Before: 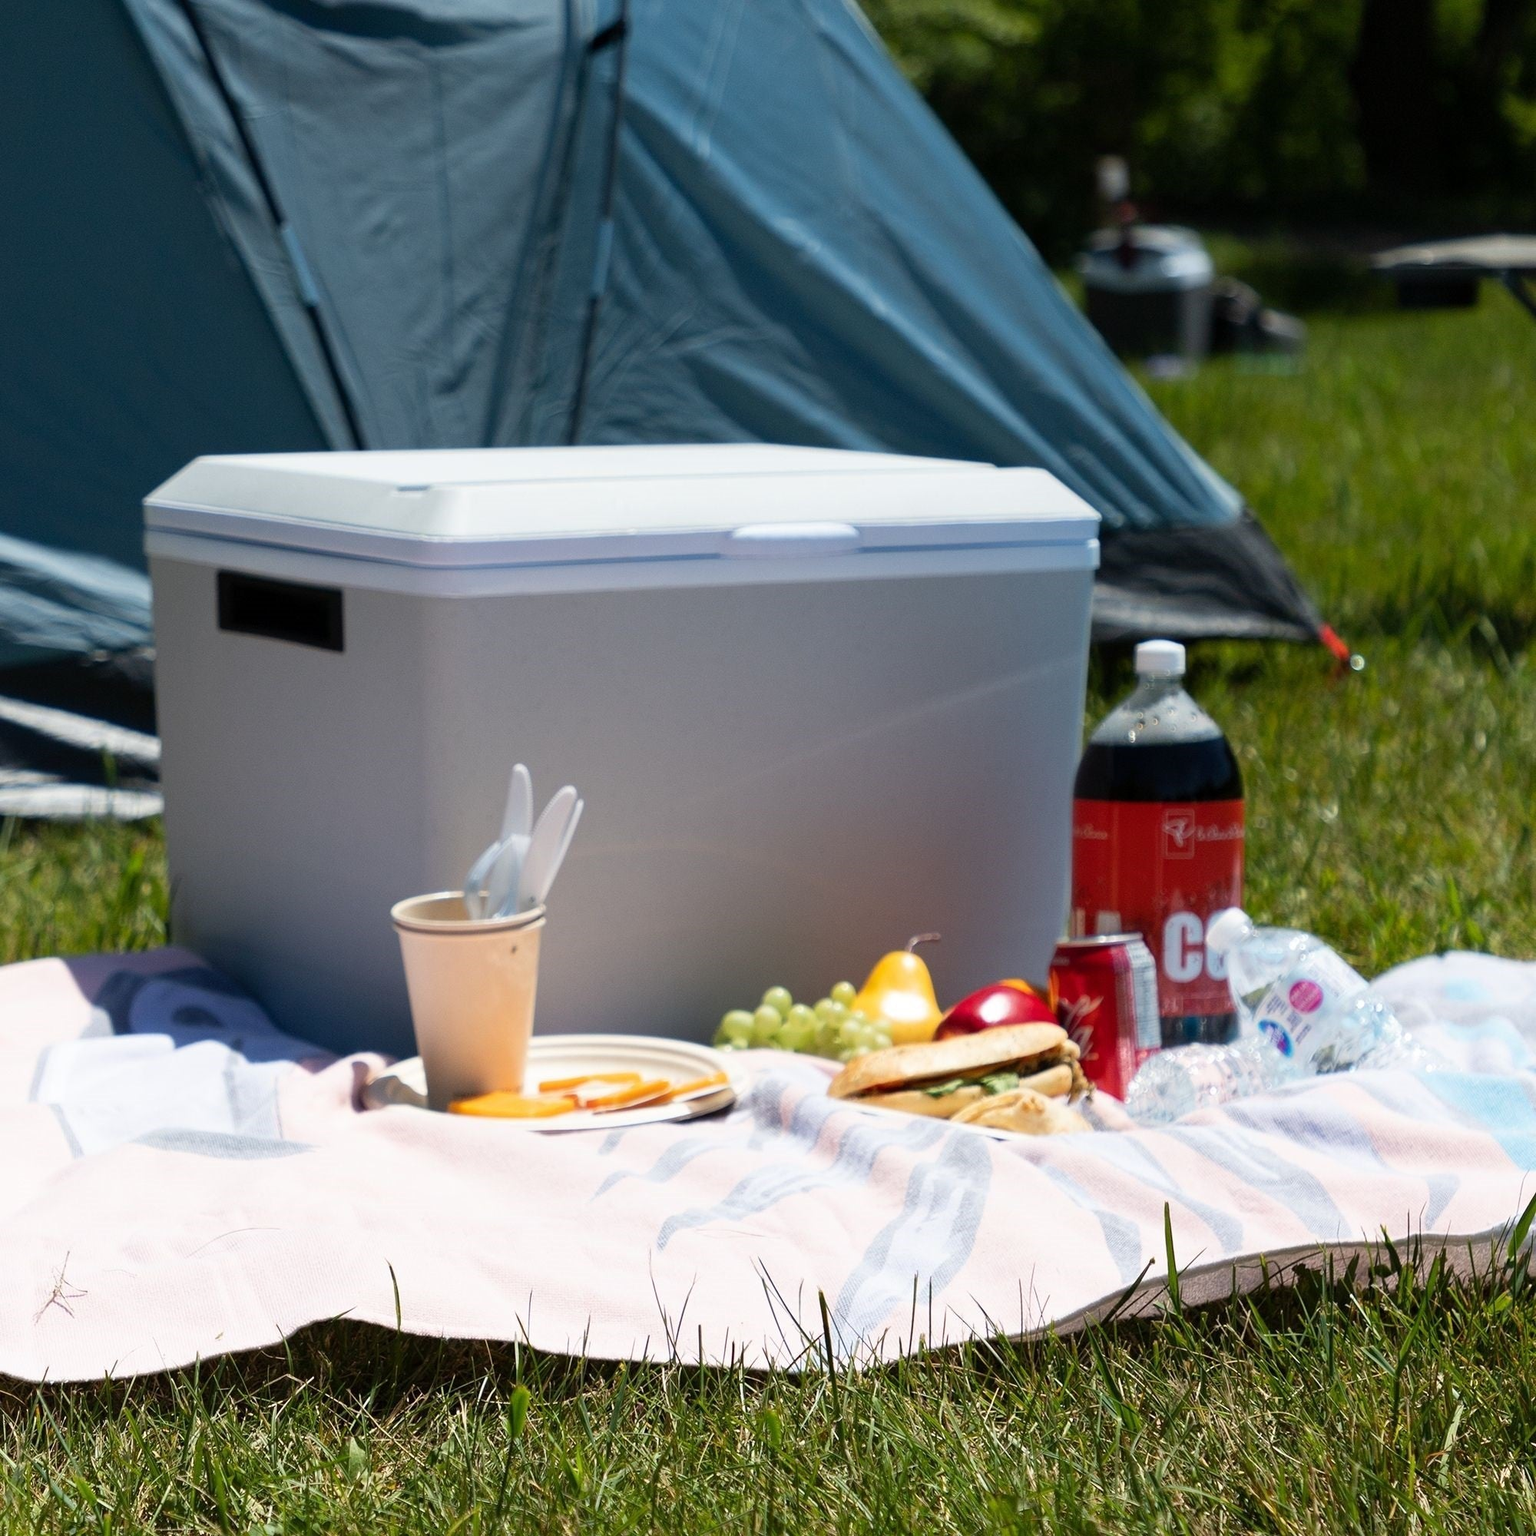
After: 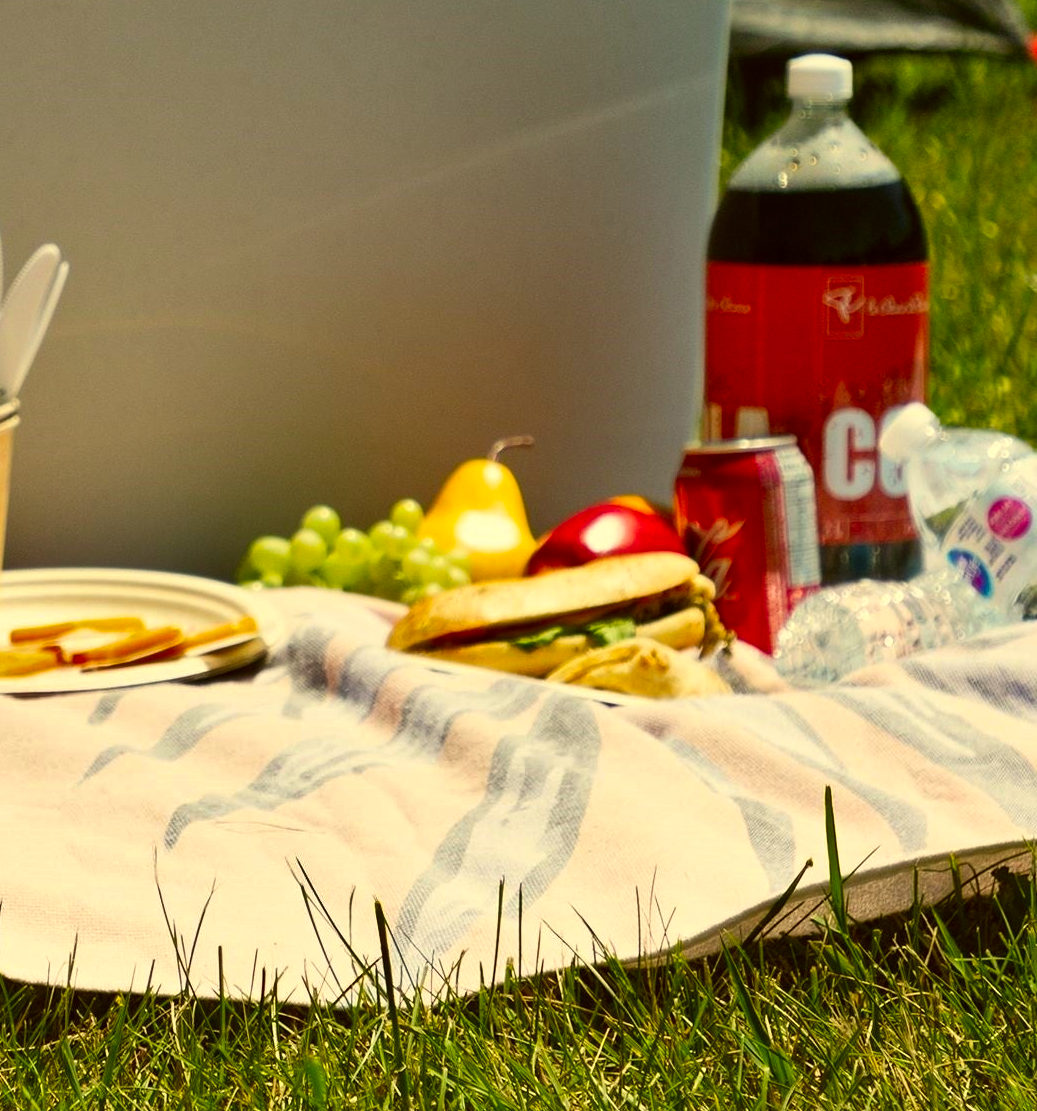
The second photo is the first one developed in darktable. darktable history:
color correction: highlights a* 0.129, highlights b* 29.52, shadows a* -0.237, shadows b* 21.41
shadows and highlights: shadows 58.95, highlights -60.49, soften with gaussian
crop: left 34.589%, top 38.955%, right 13.522%, bottom 5.451%
local contrast: mode bilateral grid, contrast 14, coarseness 35, detail 104%, midtone range 0.2
contrast brightness saturation: contrast 0.087, saturation 0.284
